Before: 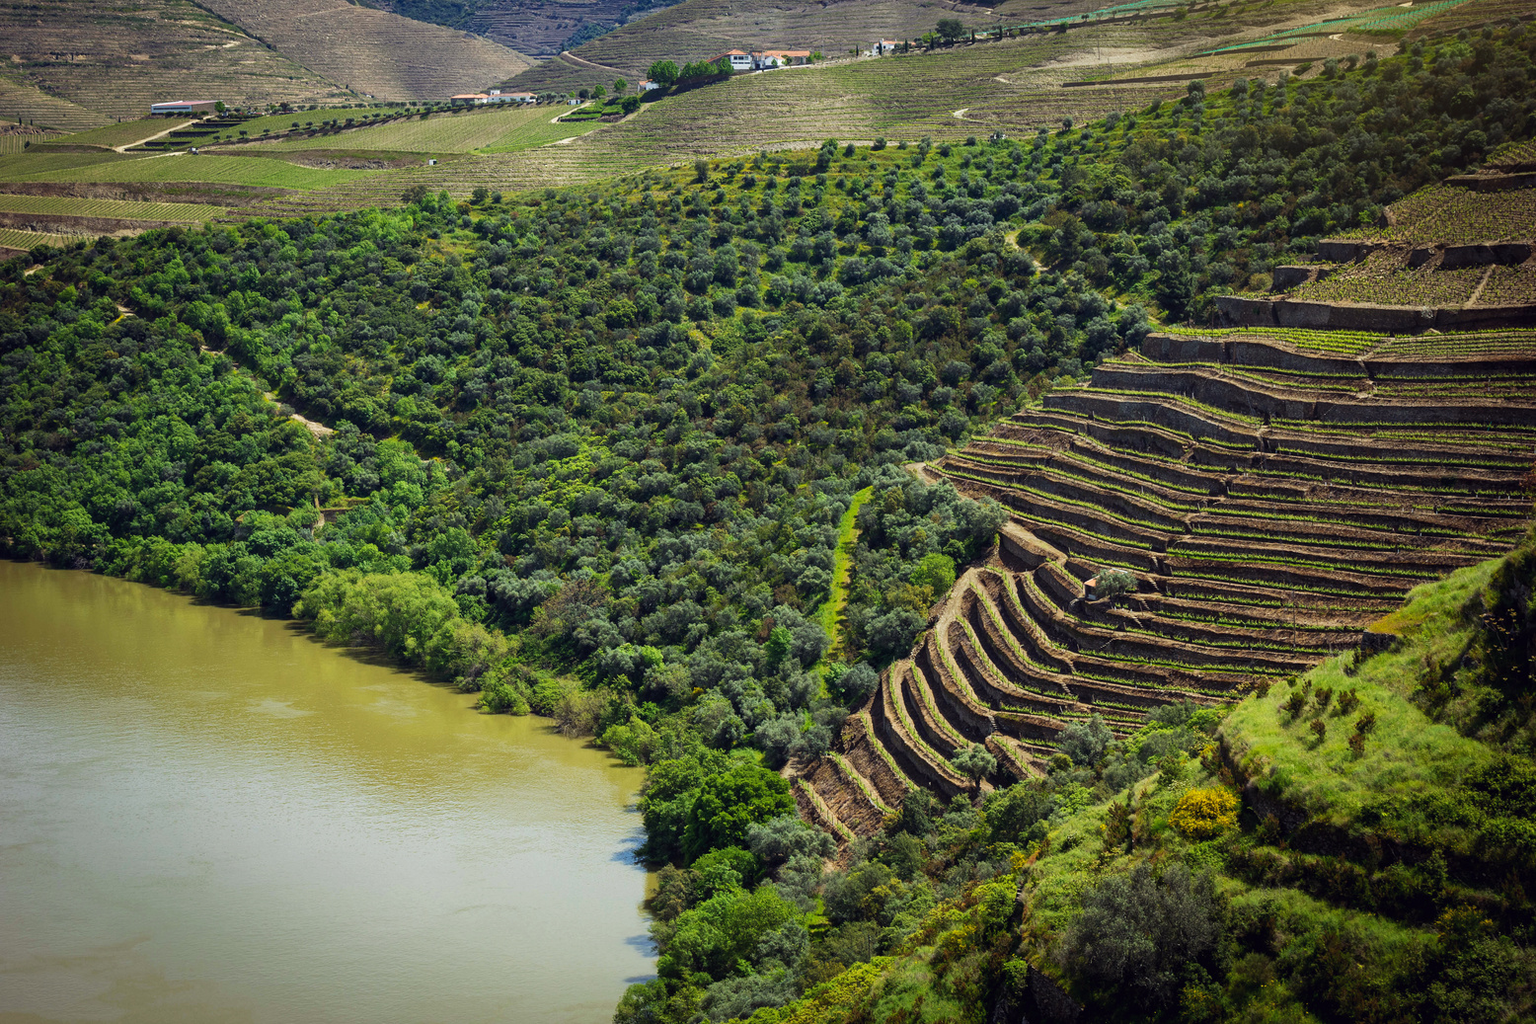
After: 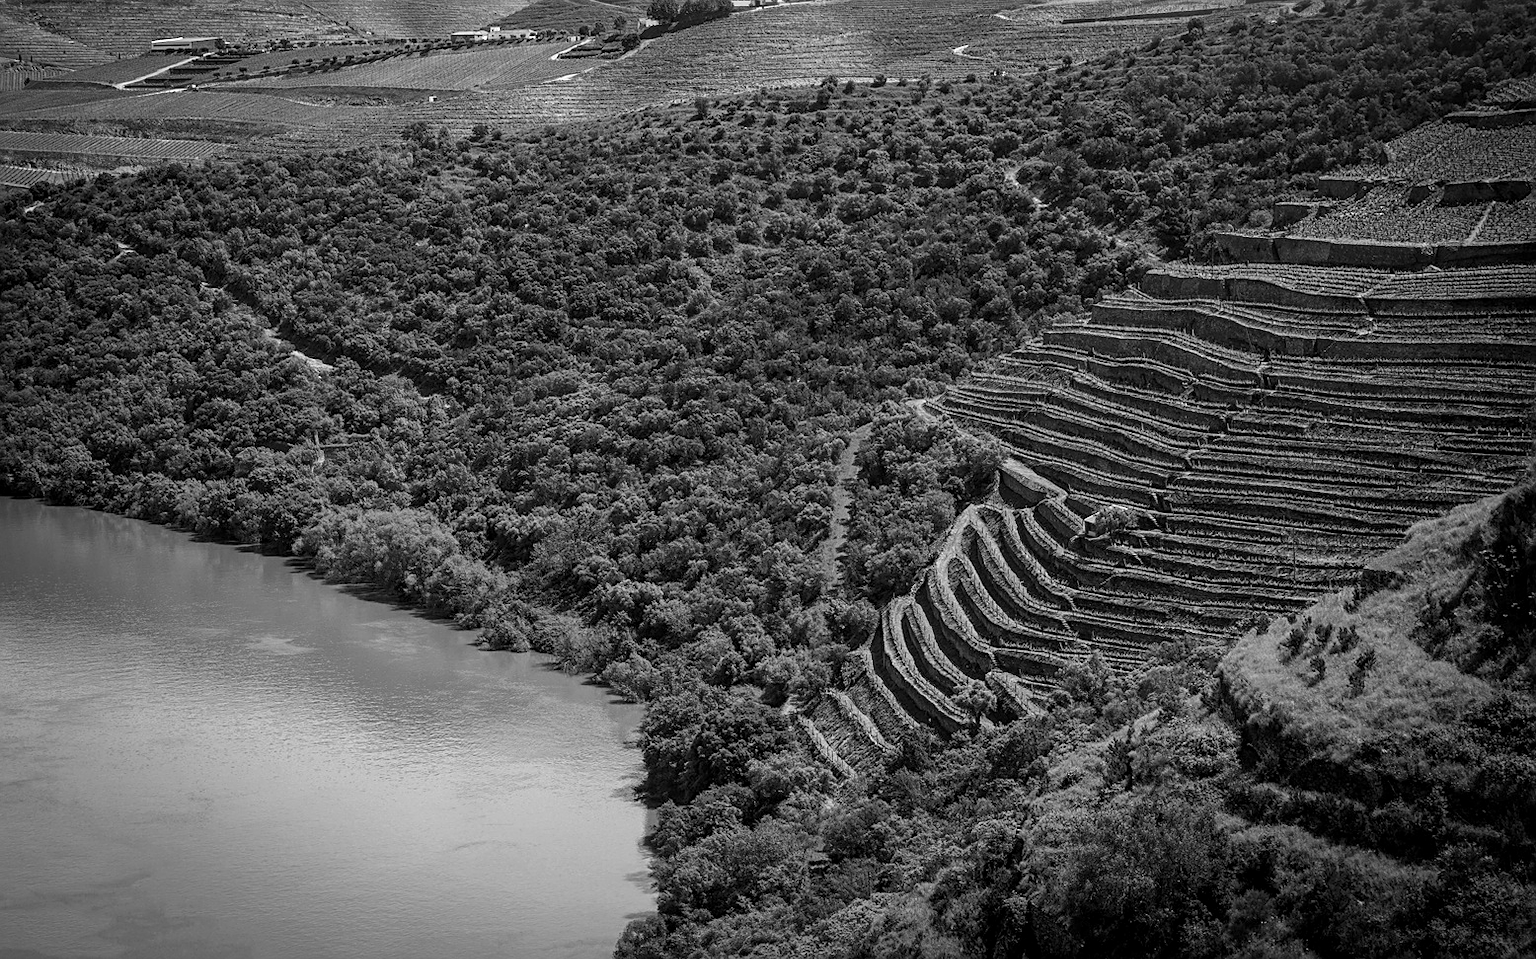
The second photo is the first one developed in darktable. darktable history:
sharpen: on, module defaults
crop and rotate: top 6.25%
white balance: red 0.967, blue 1.049
local contrast: on, module defaults
base curve: curves: ch0 [(0, 0) (0.472, 0.455) (1, 1)], preserve colors none
color calibration: output gray [0.18, 0.41, 0.41, 0], gray › normalize channels true, illuminant same as pipeline (D50), adaptation XYZ, x 0.346, y 0.359, gamut compression 0
